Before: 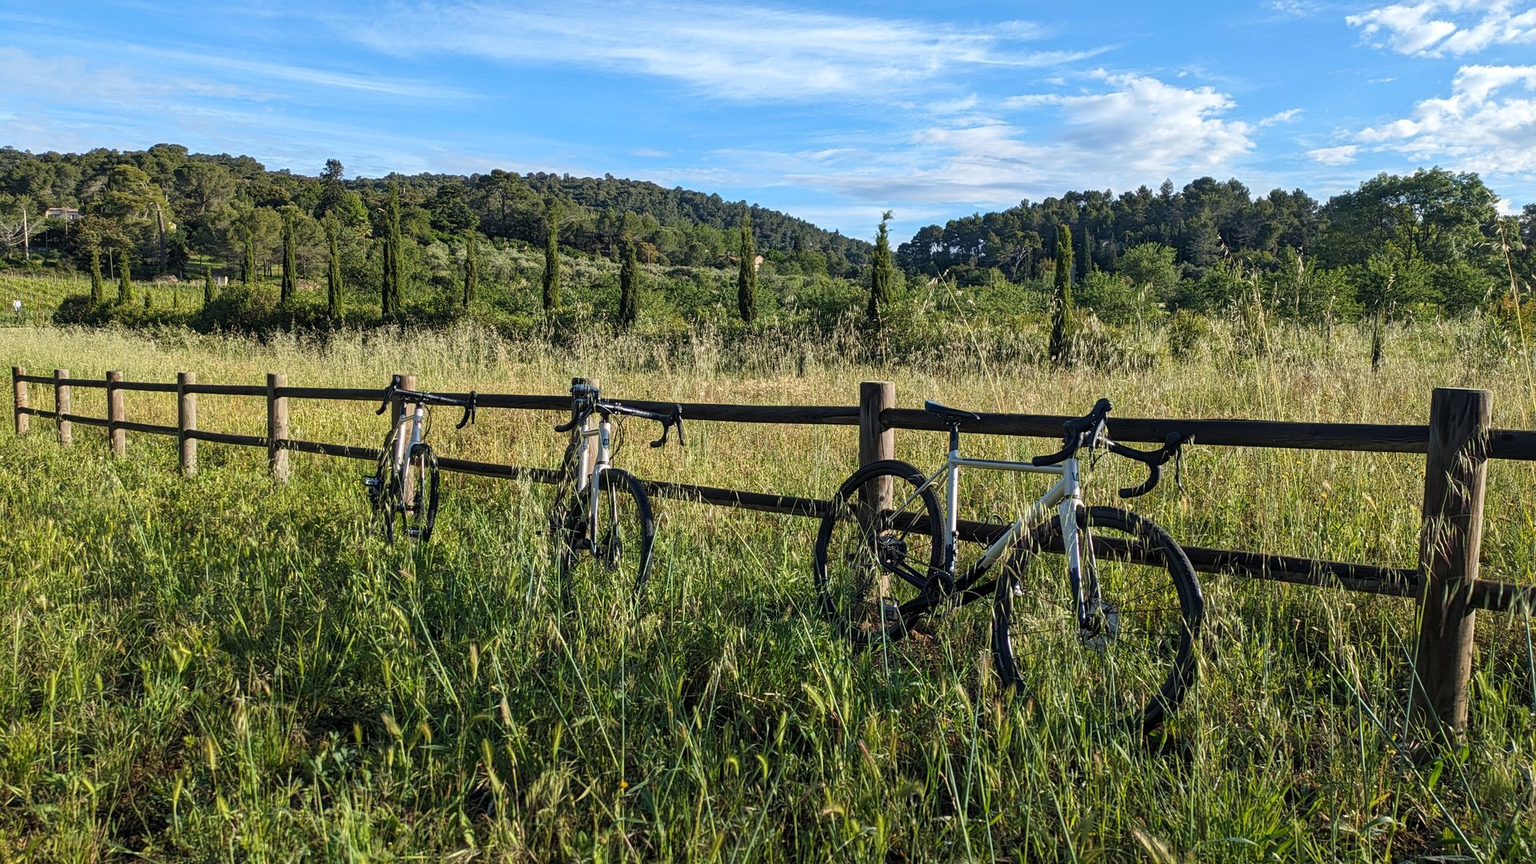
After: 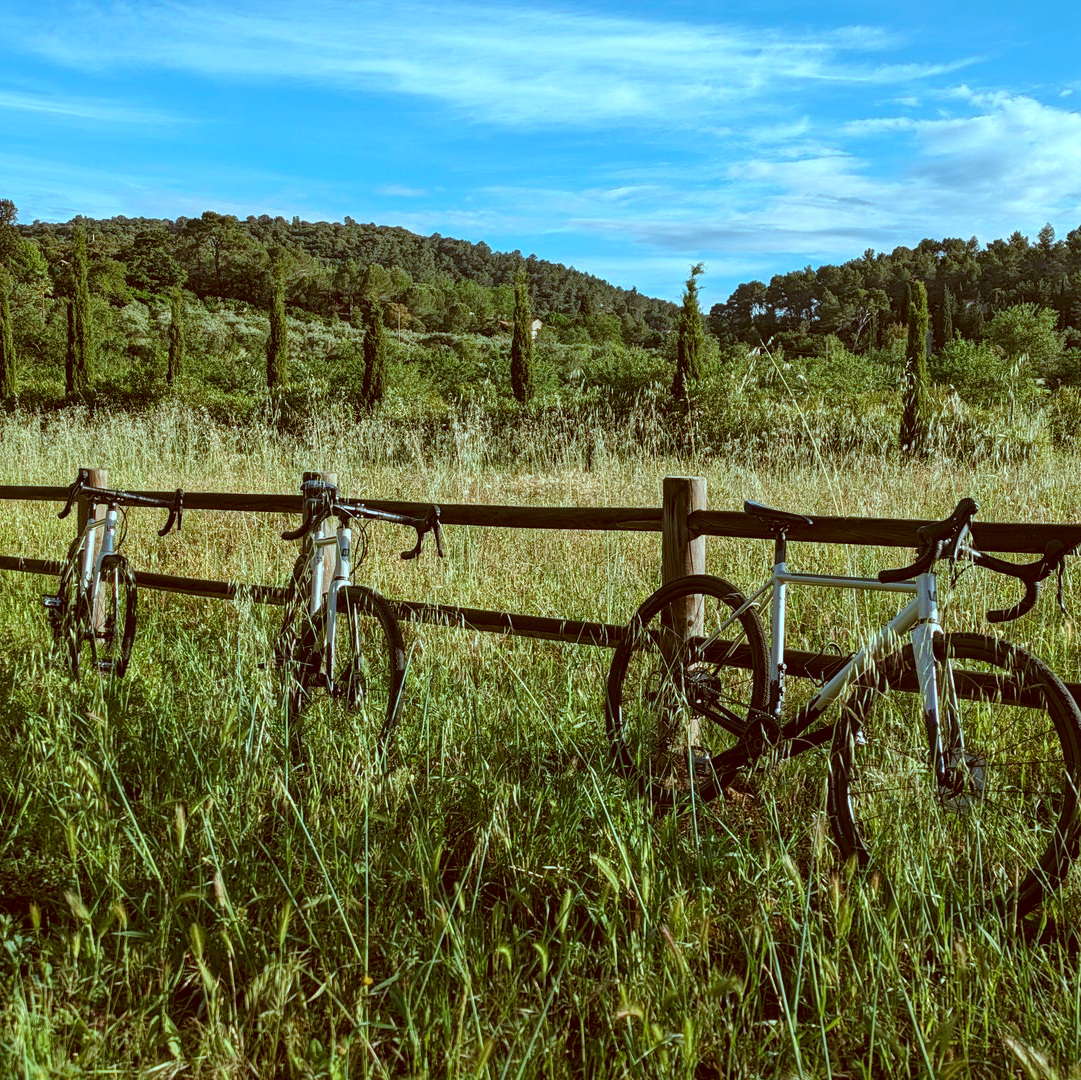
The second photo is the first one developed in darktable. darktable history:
color correction: highlights a* -14.75, highlights b* -16.98, shadows a* 10.19, shadows b* 29.89
crop: left 21.496%, right 22.193%
